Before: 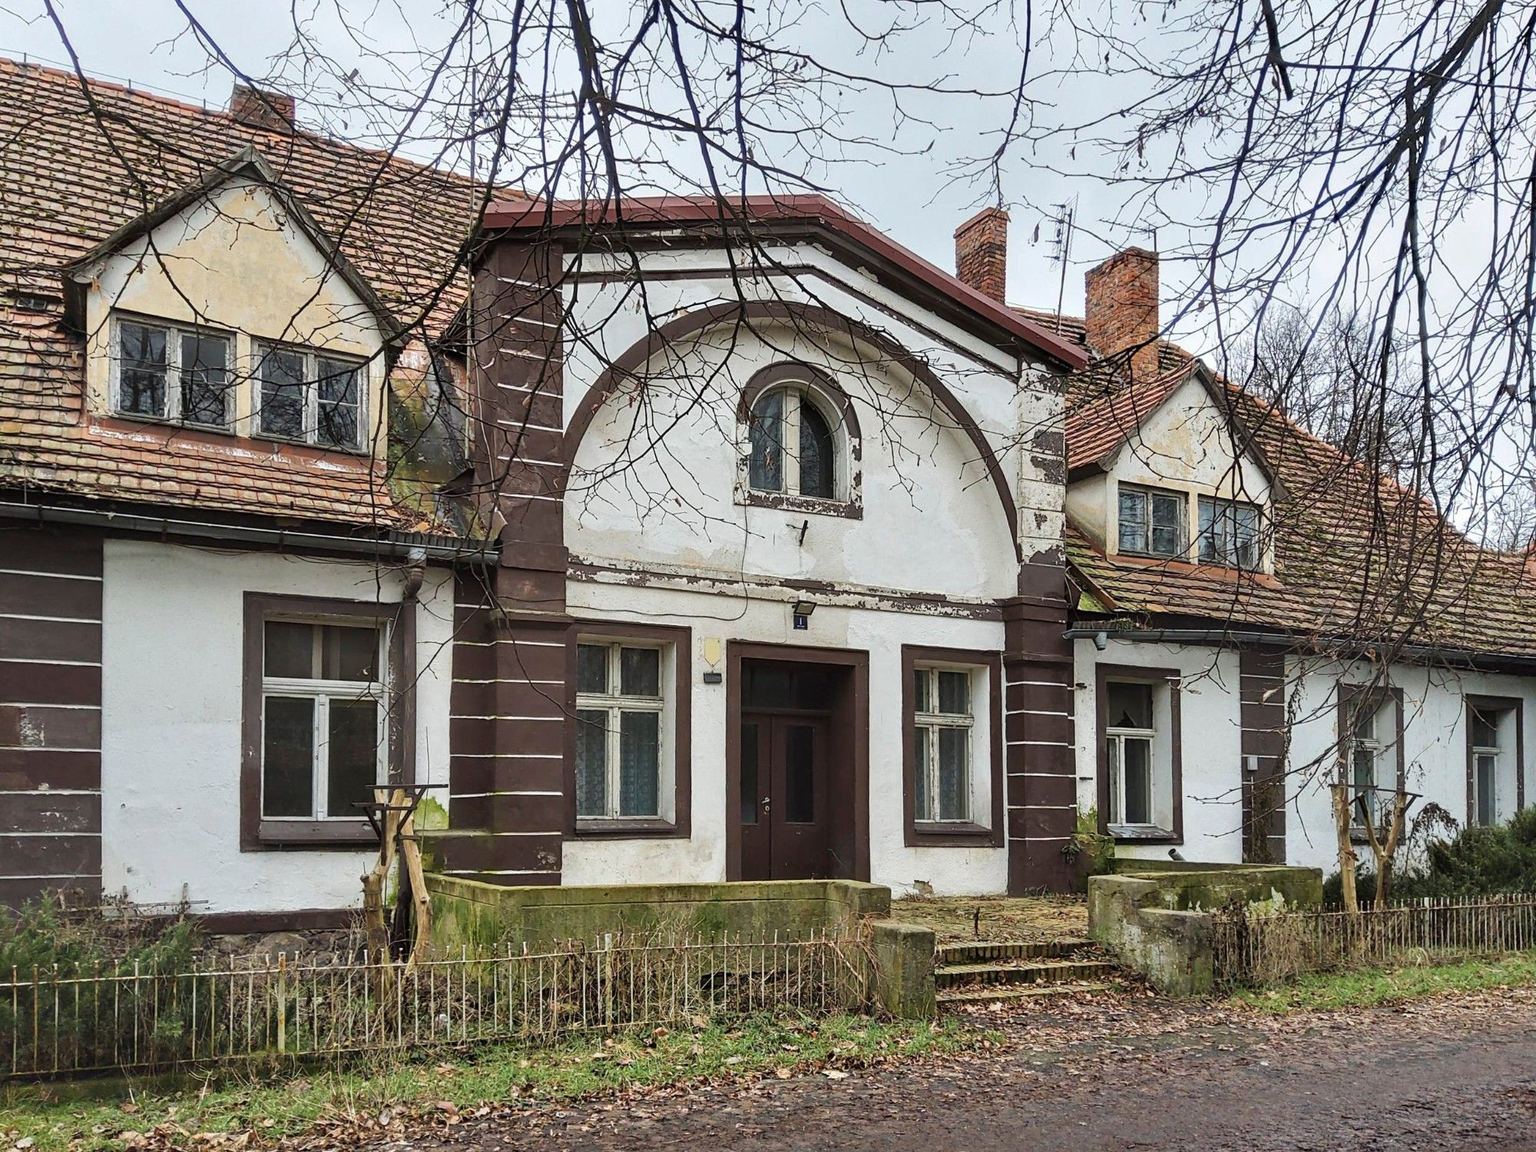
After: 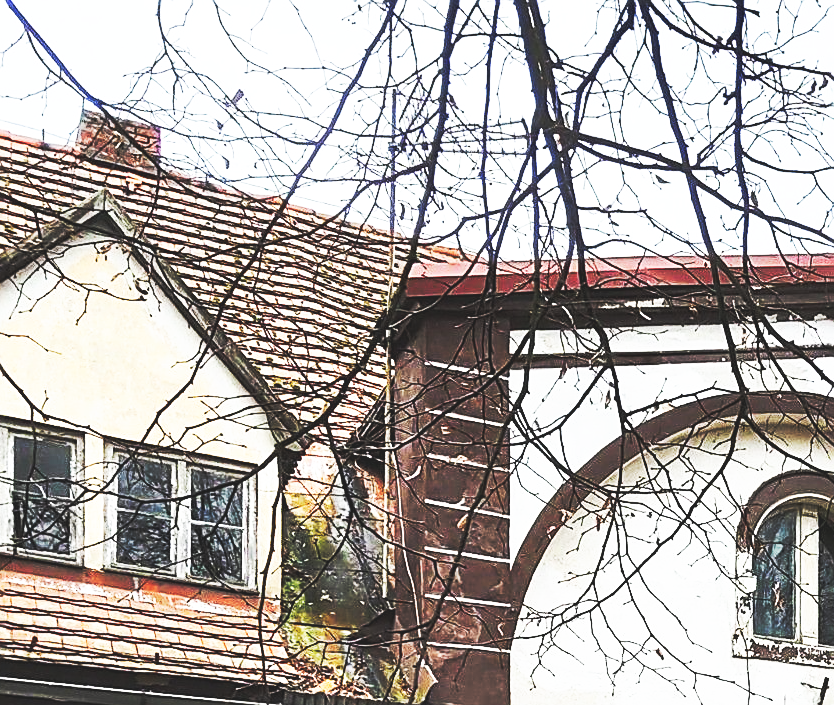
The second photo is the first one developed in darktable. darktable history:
sharpen: on, module defaults
crop and rotate: left 11.168%, top 0.051%, right 47.084%, bottom 52.942%
base curve: curves: ch0 [(0, 0.015) (0.085, 0.116) (0.134, 0.298) (0.19, 0.545) (0.296, 0.764) (0.599, 0.982) (1, 1)], preserve colors none
